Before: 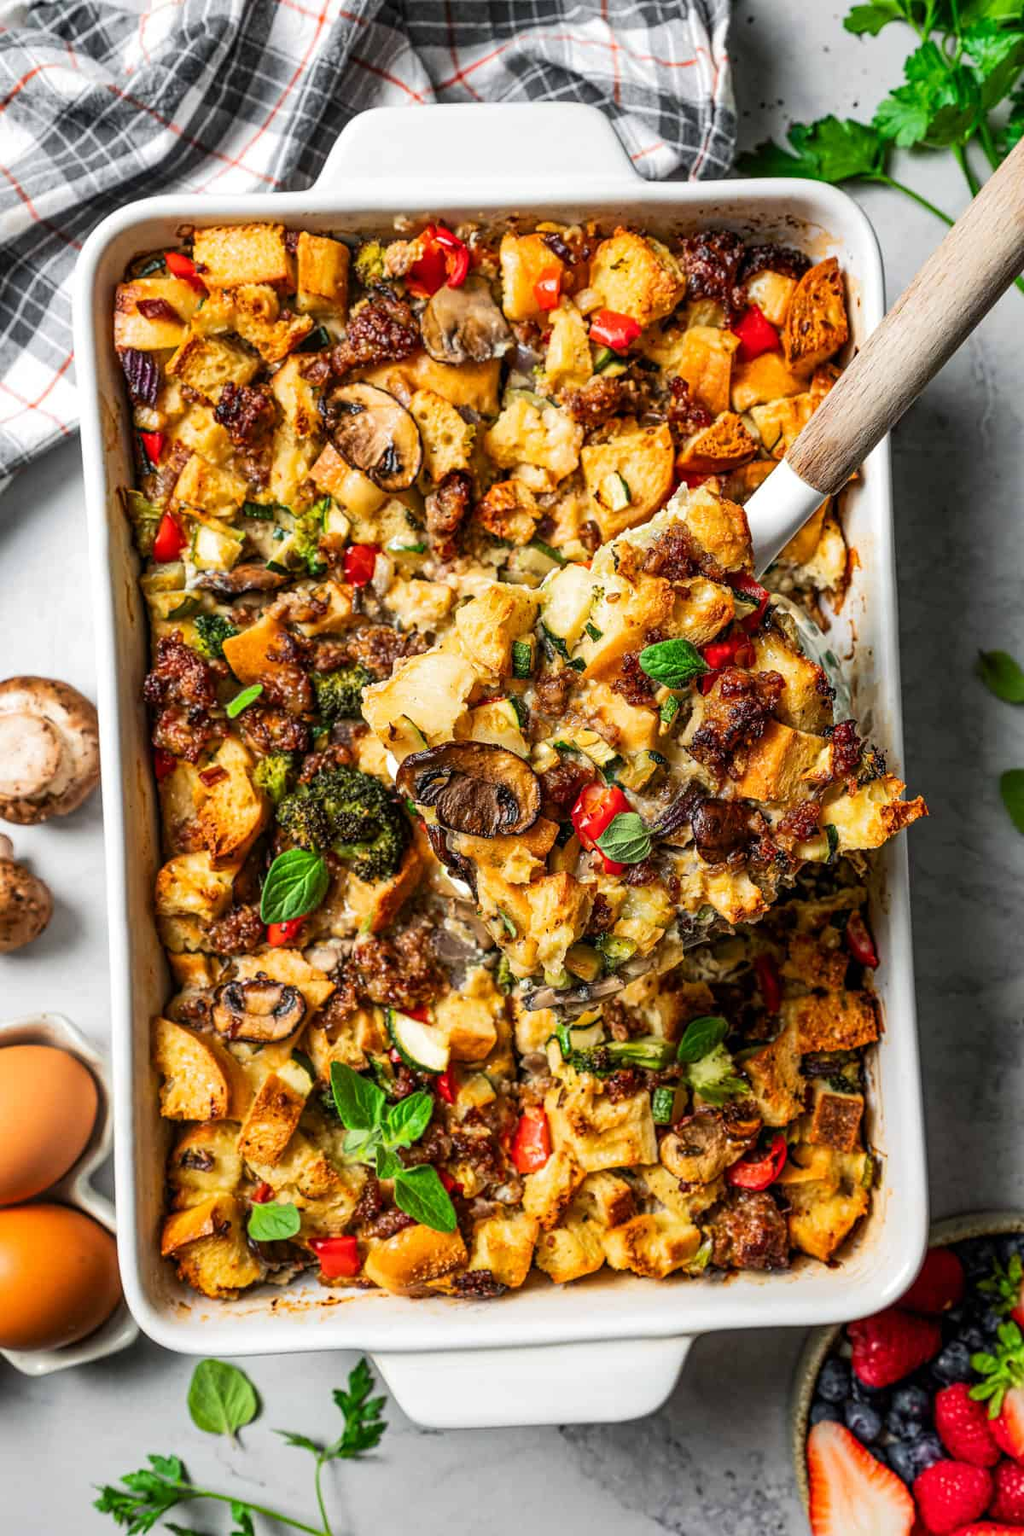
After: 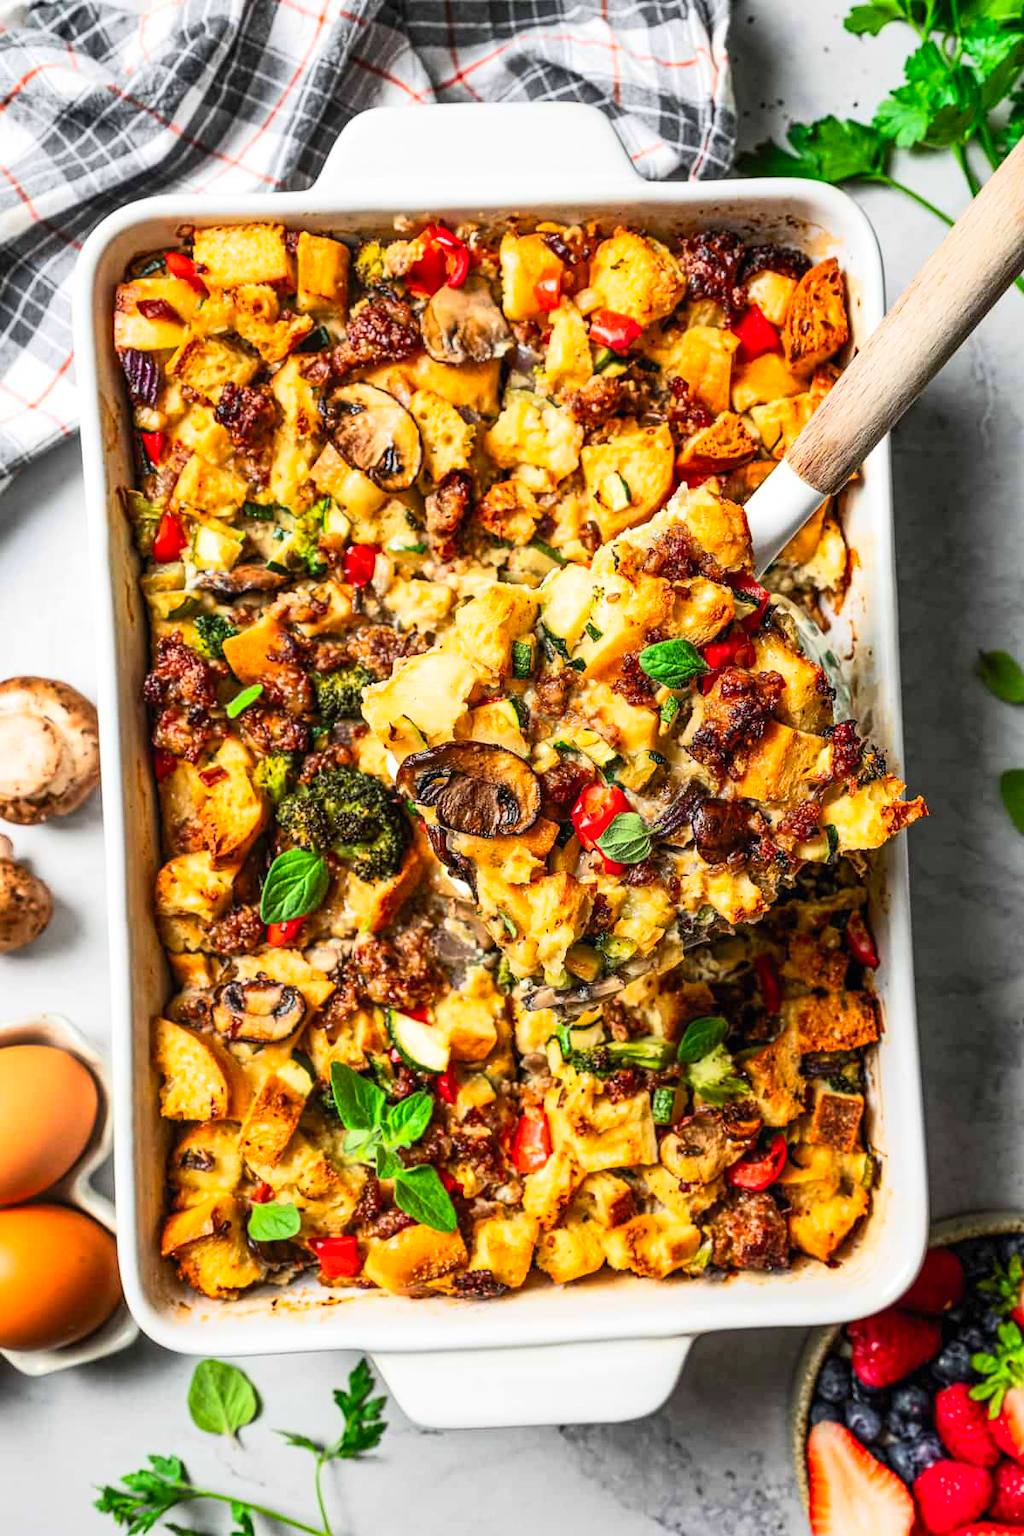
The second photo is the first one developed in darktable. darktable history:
contrast brightness saturation: contrast 0.203, brightness 0.158, saturation 0.227
